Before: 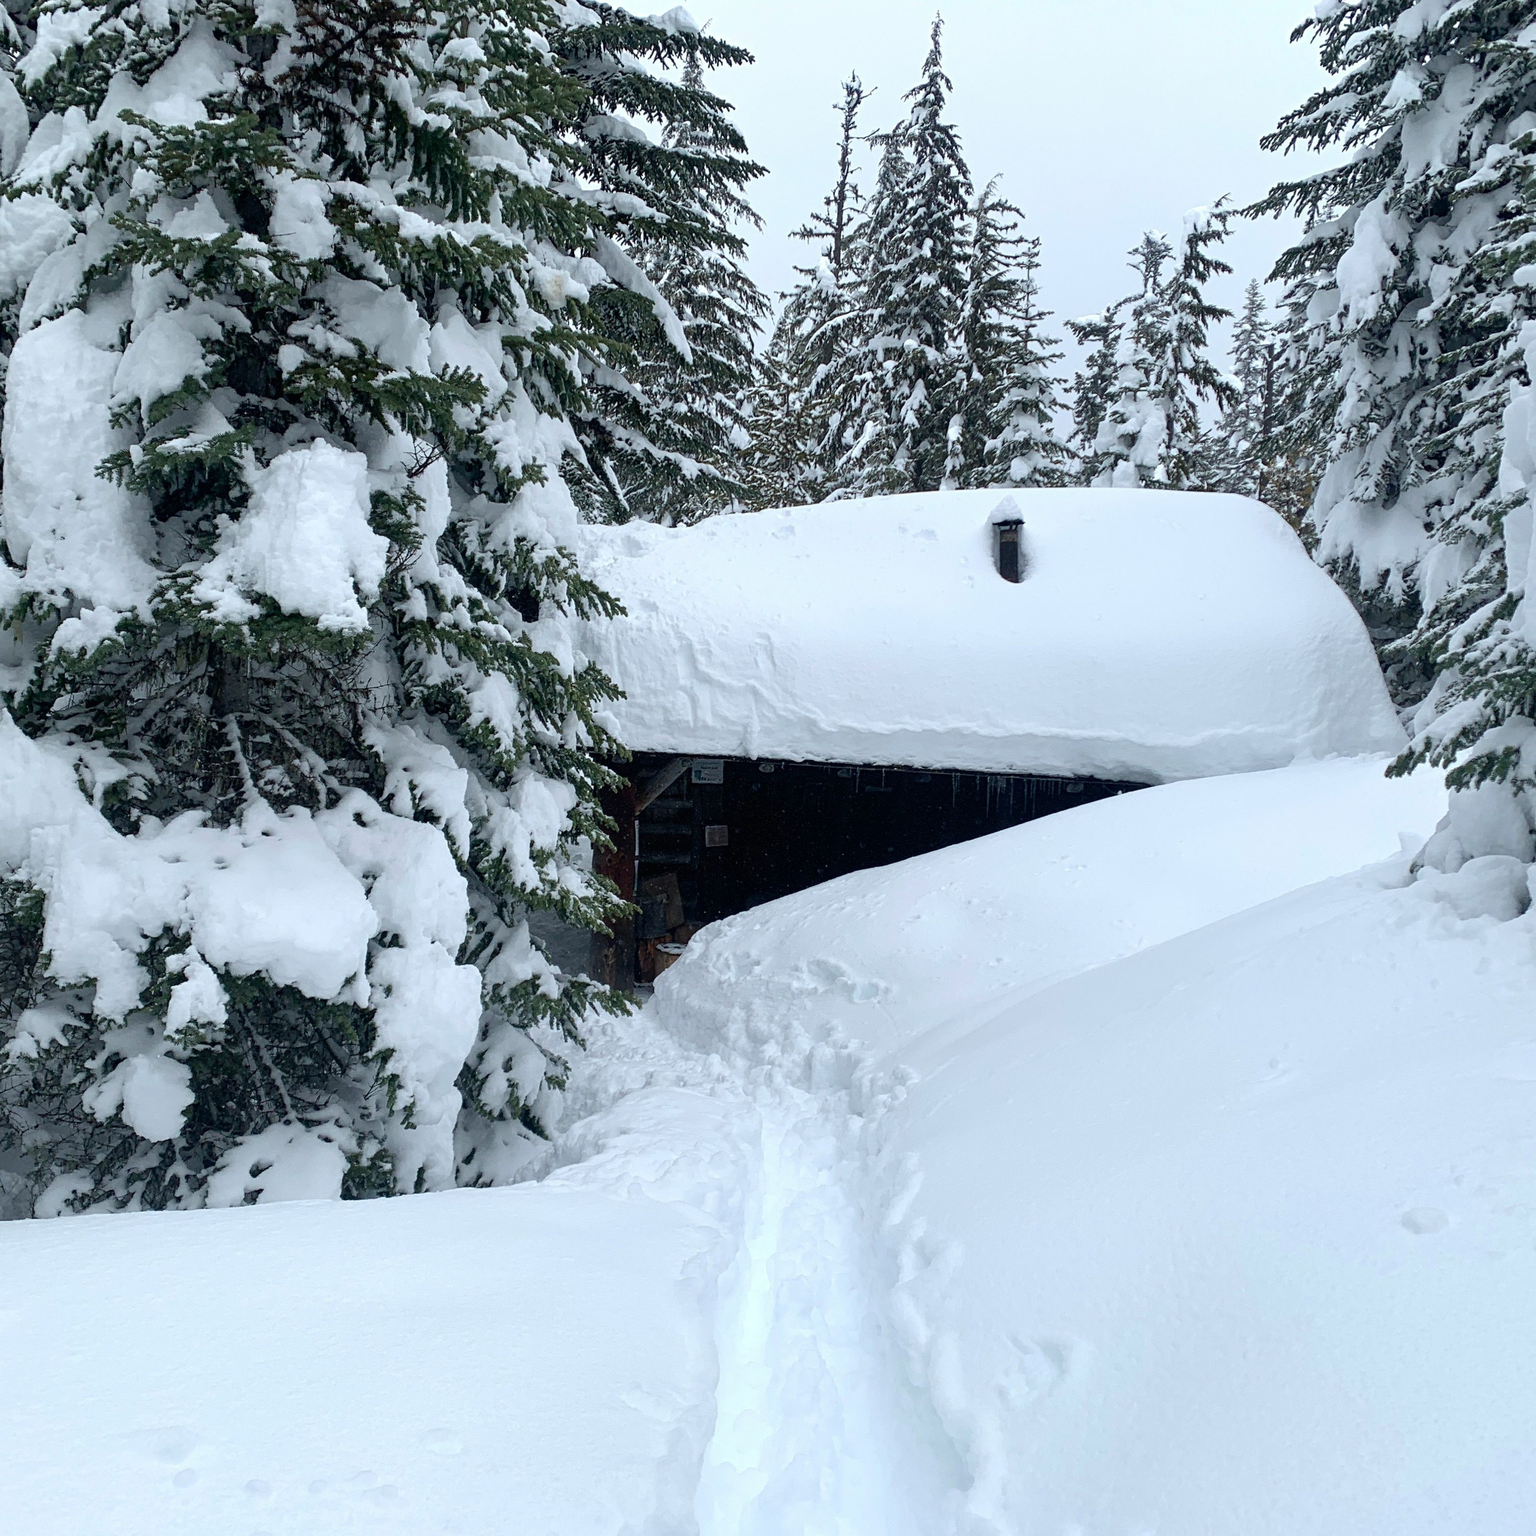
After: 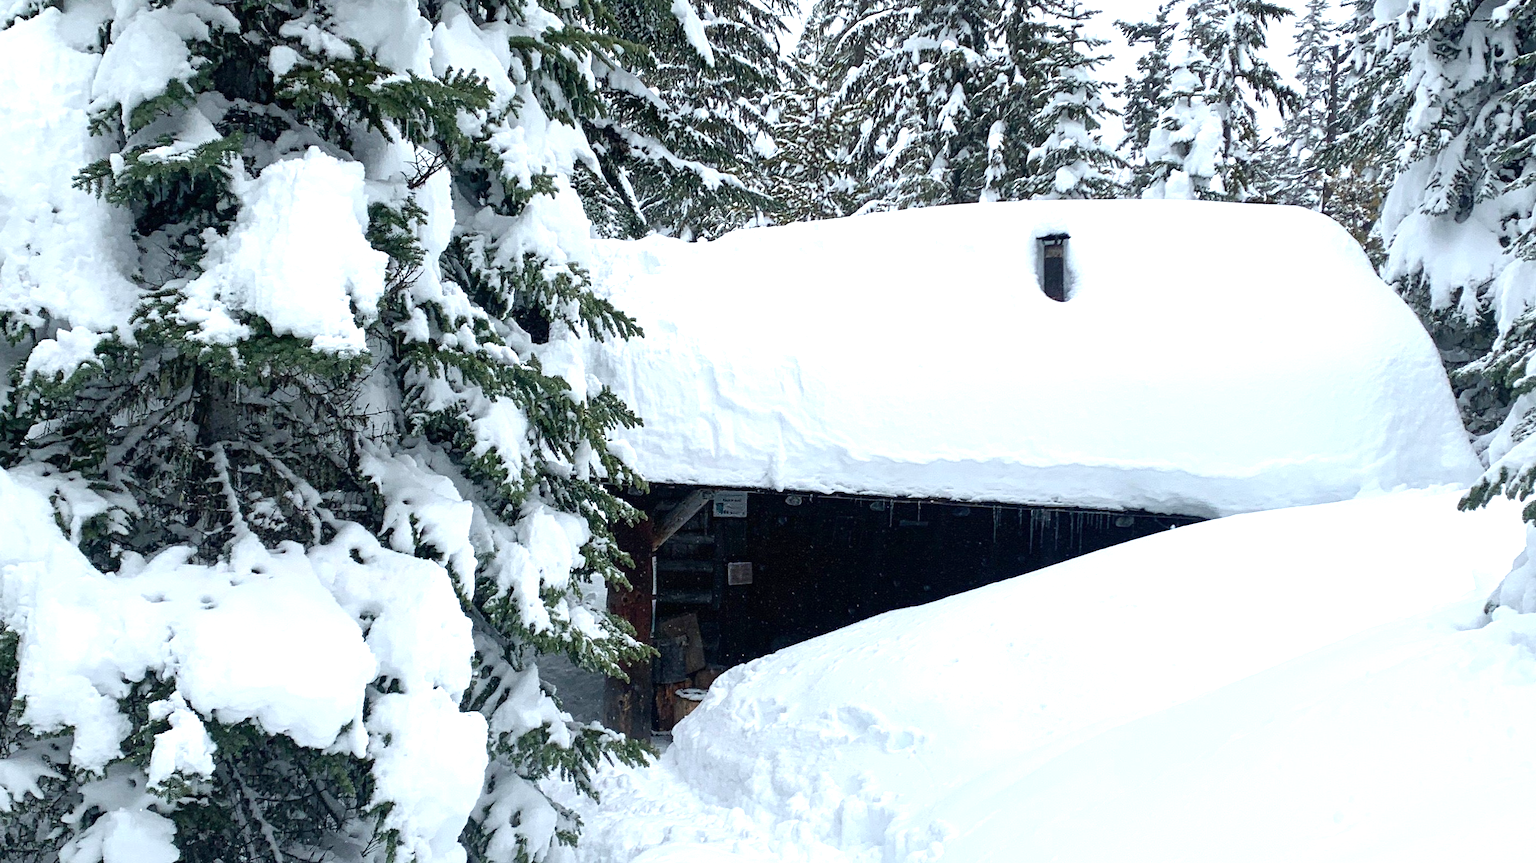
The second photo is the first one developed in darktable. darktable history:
exposure: exposure 0.718 EV, compensate exposure bias true, compensate highlight preservation false
crop: left 1.804%, top 19.685%, right 5.045%, bottom 27.95%
